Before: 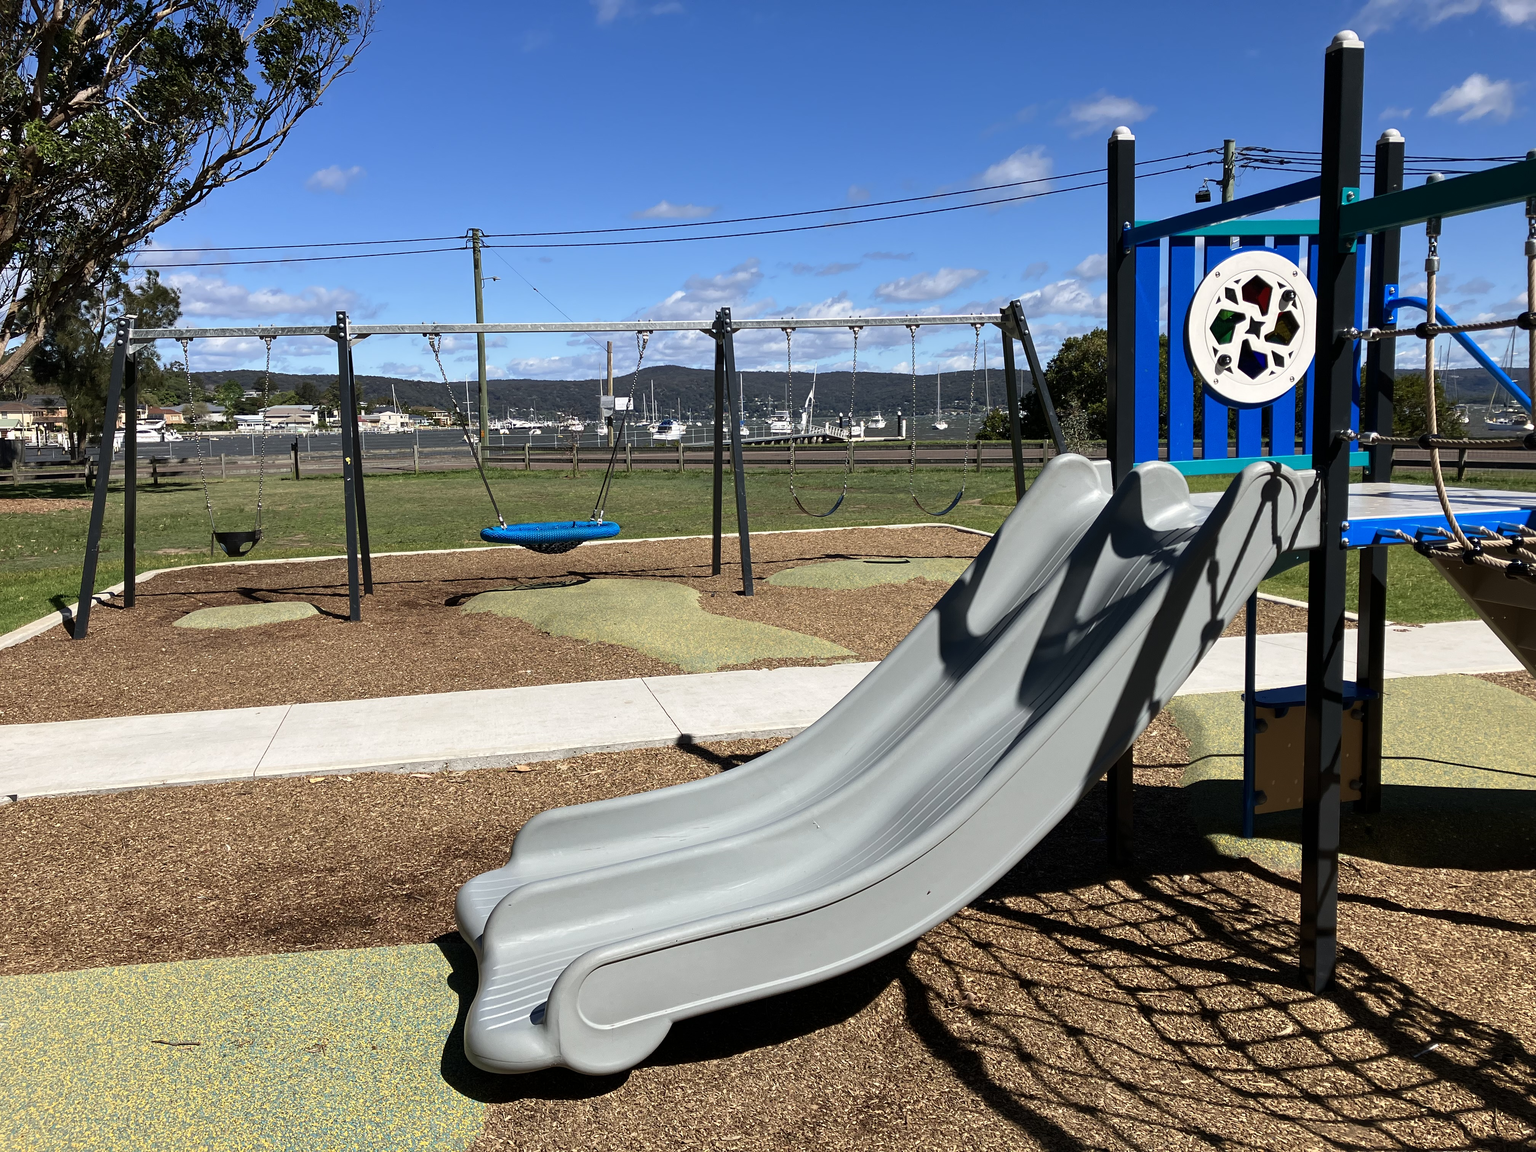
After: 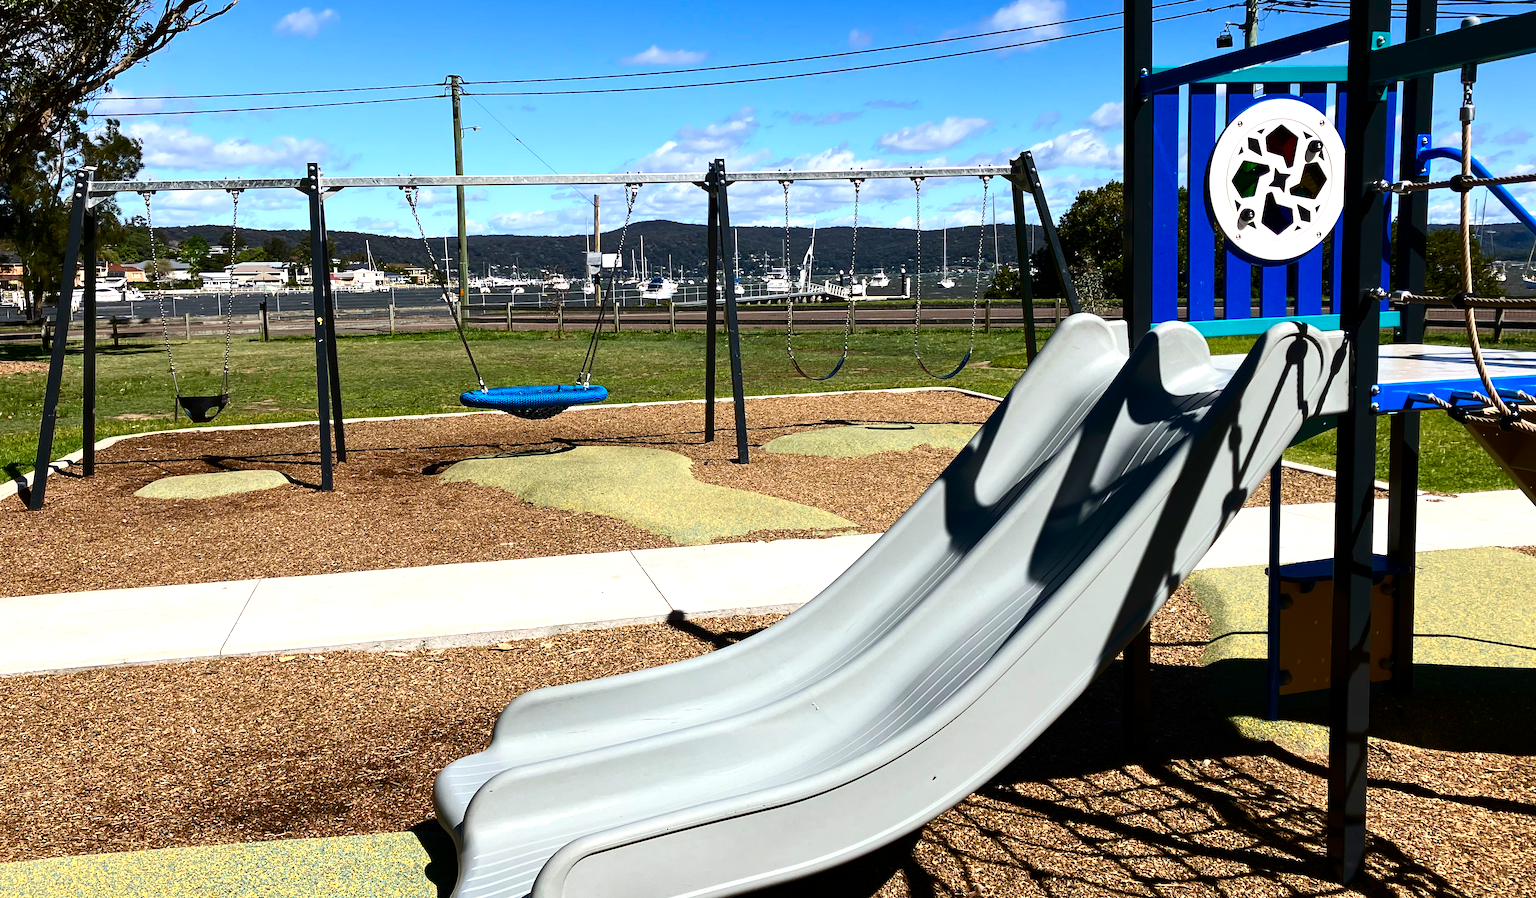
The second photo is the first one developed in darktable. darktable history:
color balance rgb: highlights gain › luminance 17.799%, perceptual saturation grading › global saturation 20%, perceptual saturation grading › highlights -25.244%, perceptual saturation grading › shadows 26.199%, global vibrance 24.991%, contrast 9.51%
contrast brightness saturation: contrast 0.221
crop and rotate: left 3.017%, top 13.704%, right 2.474%, bottom 12.594%
